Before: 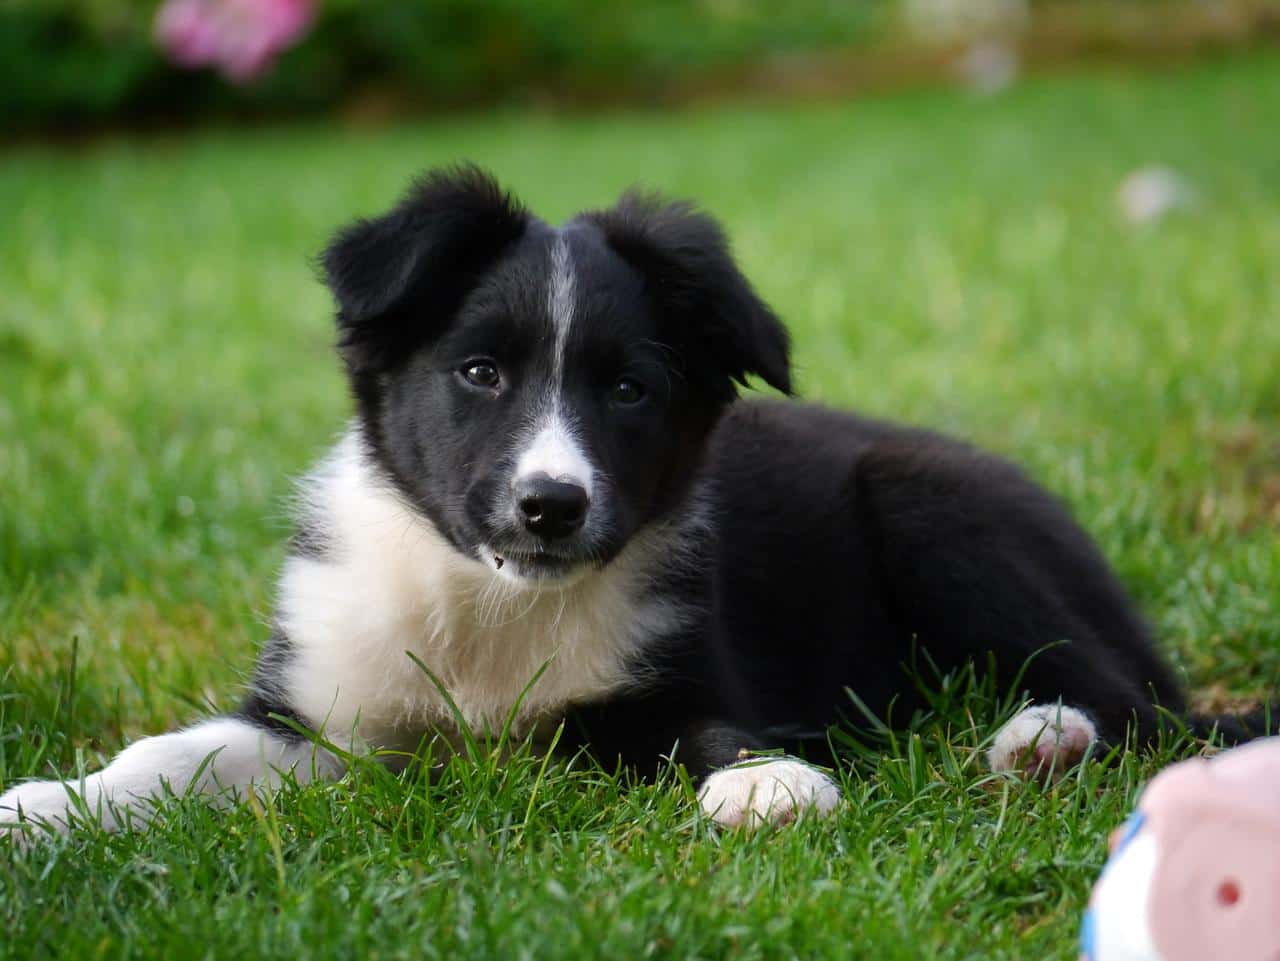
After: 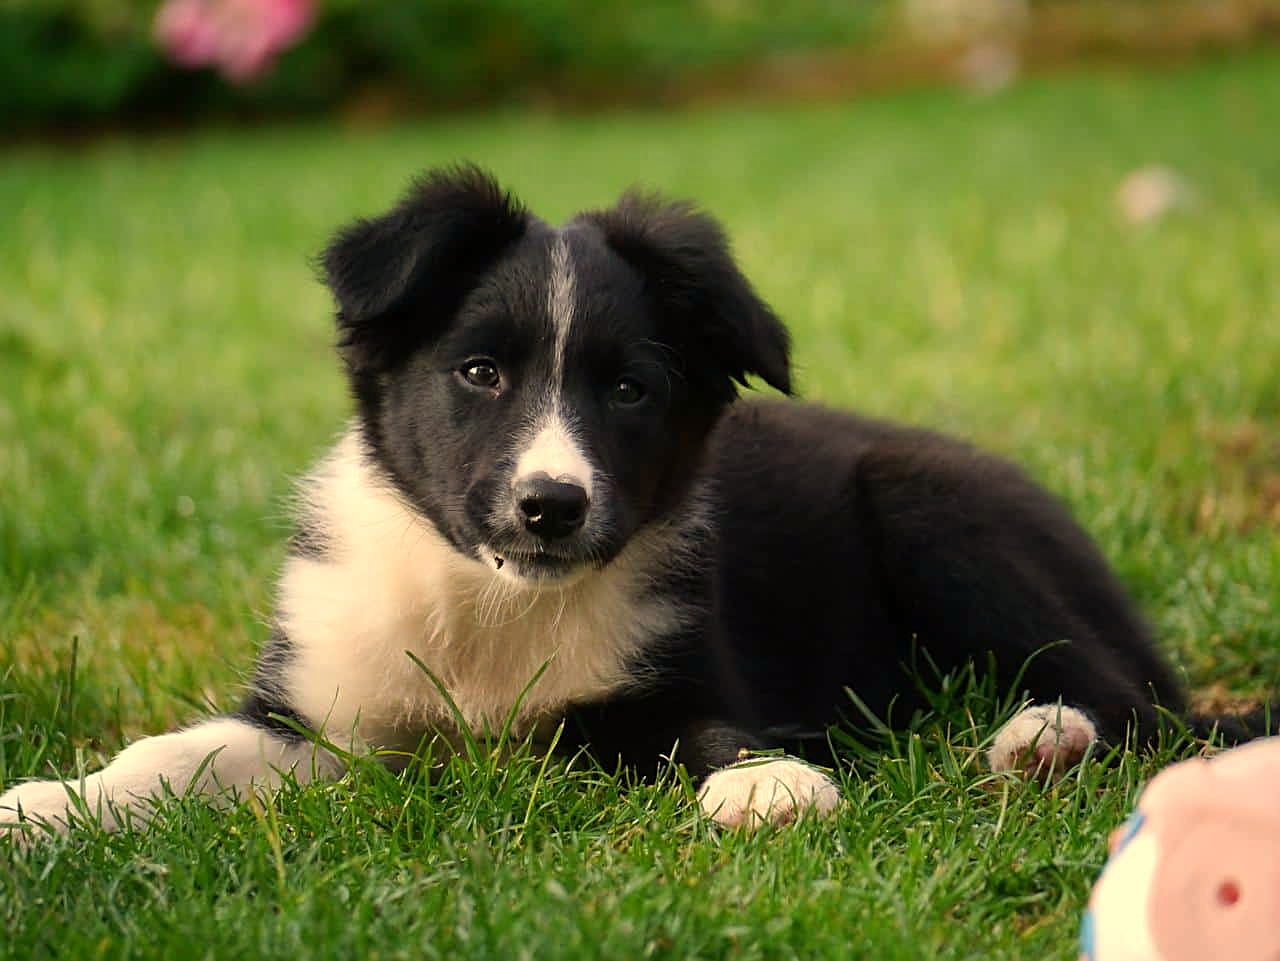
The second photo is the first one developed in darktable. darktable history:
white balance: red 1.138, green 0.996, blue 0.812
sharpen: on, module defaults
